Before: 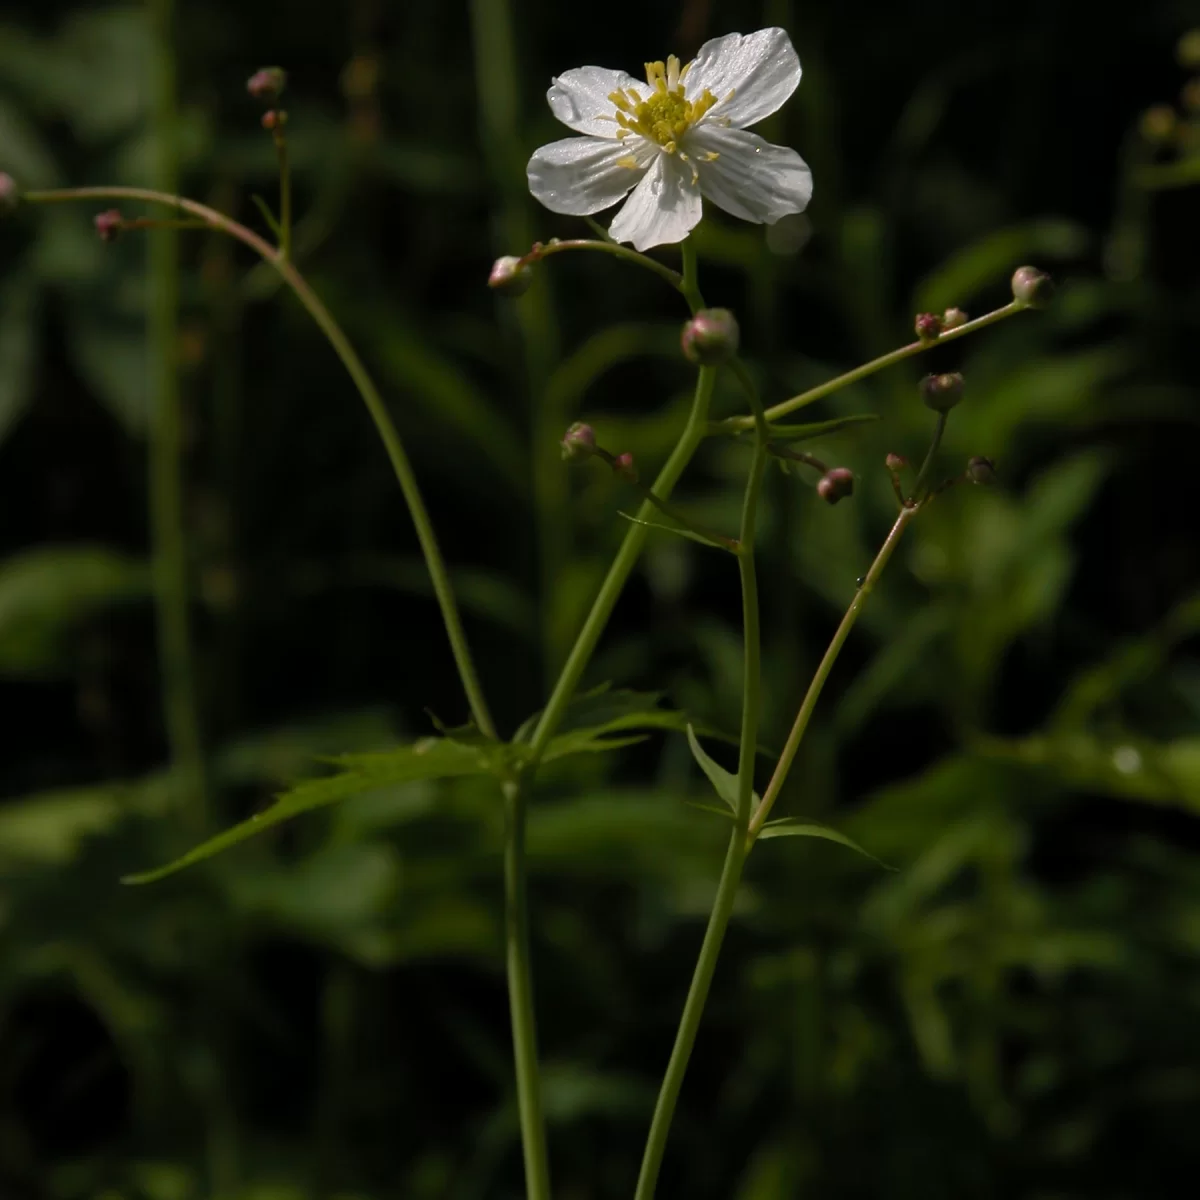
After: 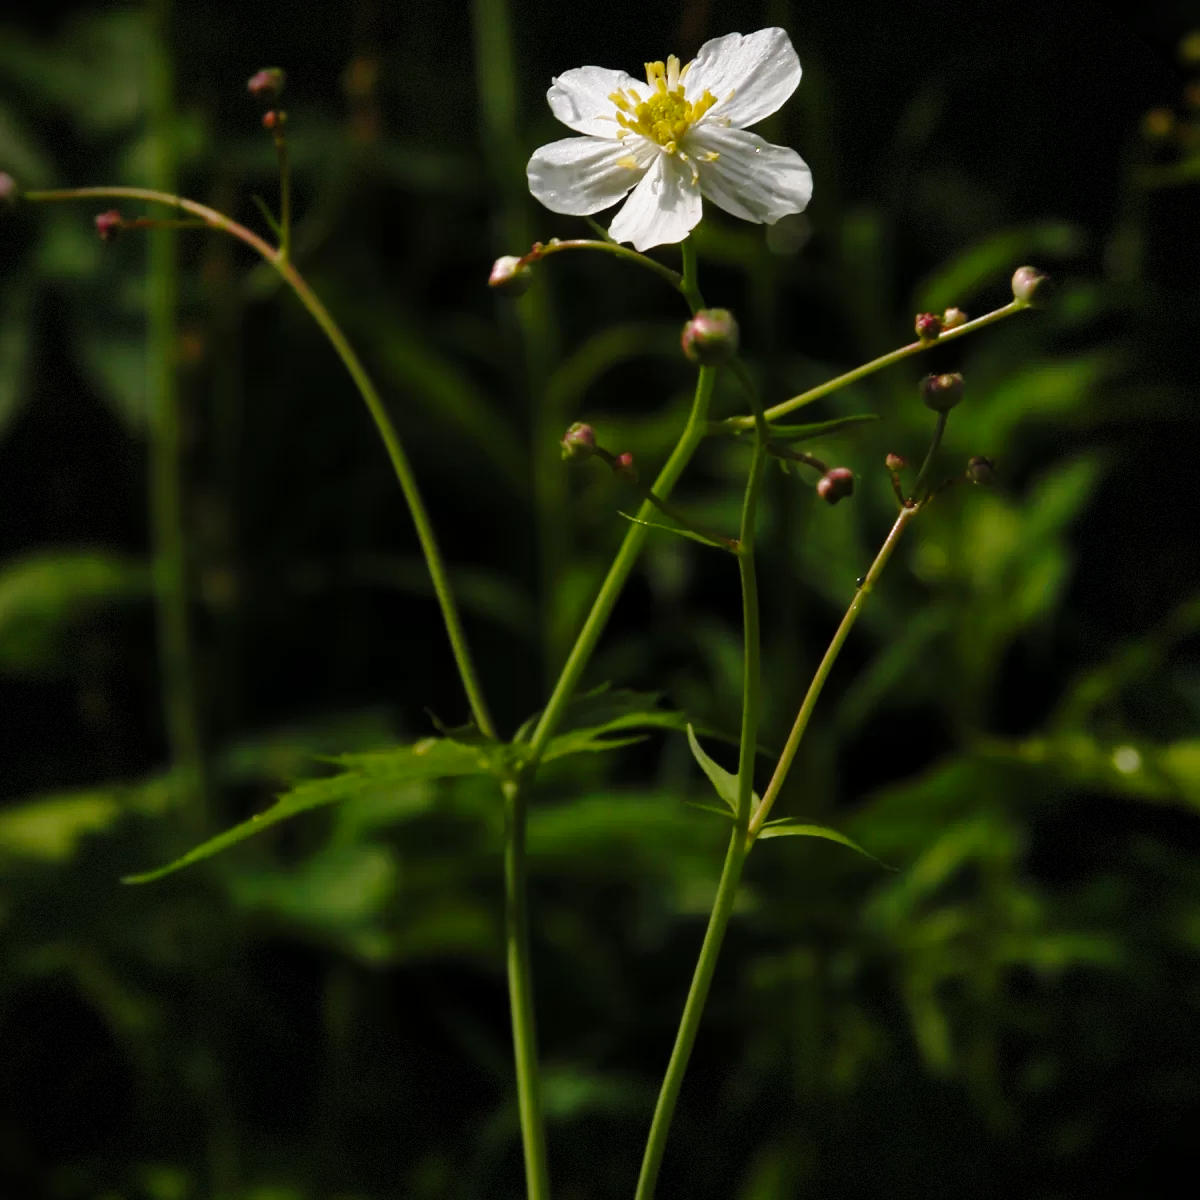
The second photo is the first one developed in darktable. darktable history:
base curve: curves: ch0 [(0, 0) (0.028, 0.03) (0.121, 0.232) (0.46, 0.748) (0.859, 0.968) (1, 1)], preserve colors none
vignetting: saturation -0.016, dithering 8-bit output, unbound false
